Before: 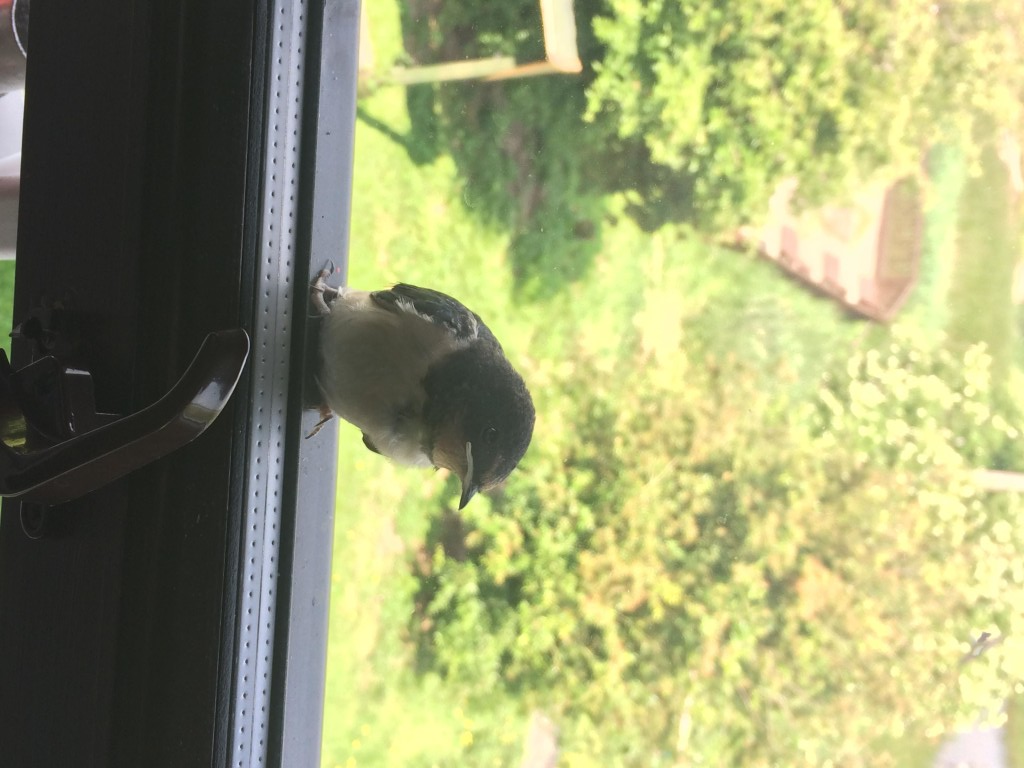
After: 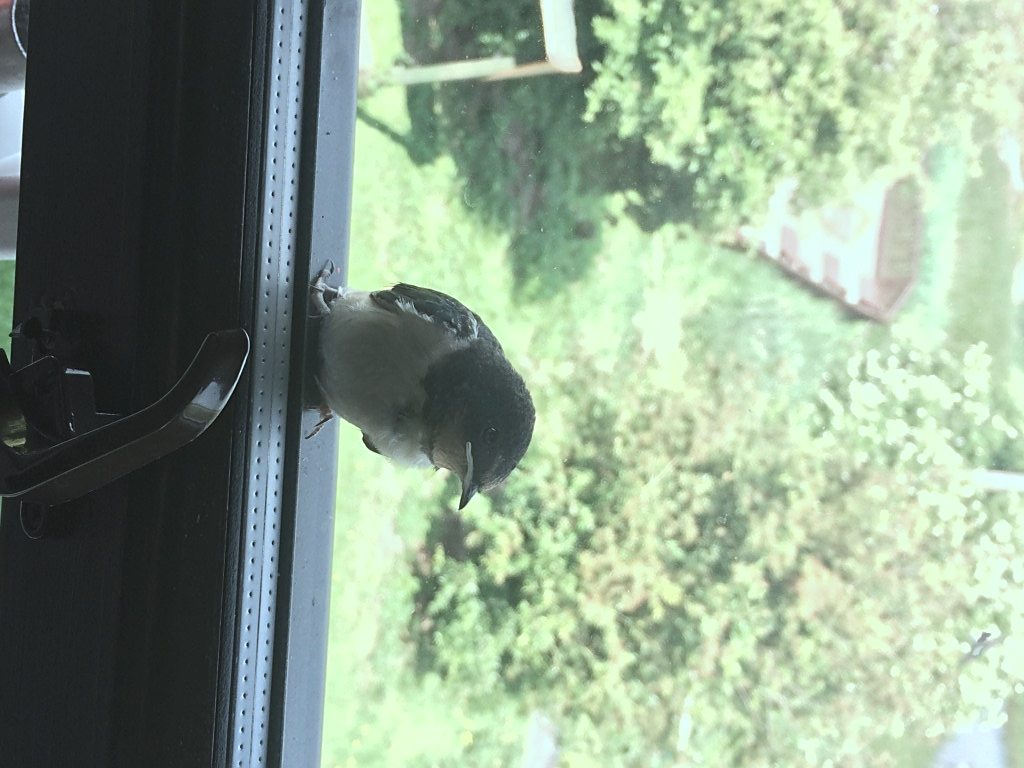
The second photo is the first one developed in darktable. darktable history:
sharpen: on, module defaults
color correction: highlights a* -12.46, highlights b* -17.73, saturation 0.7
